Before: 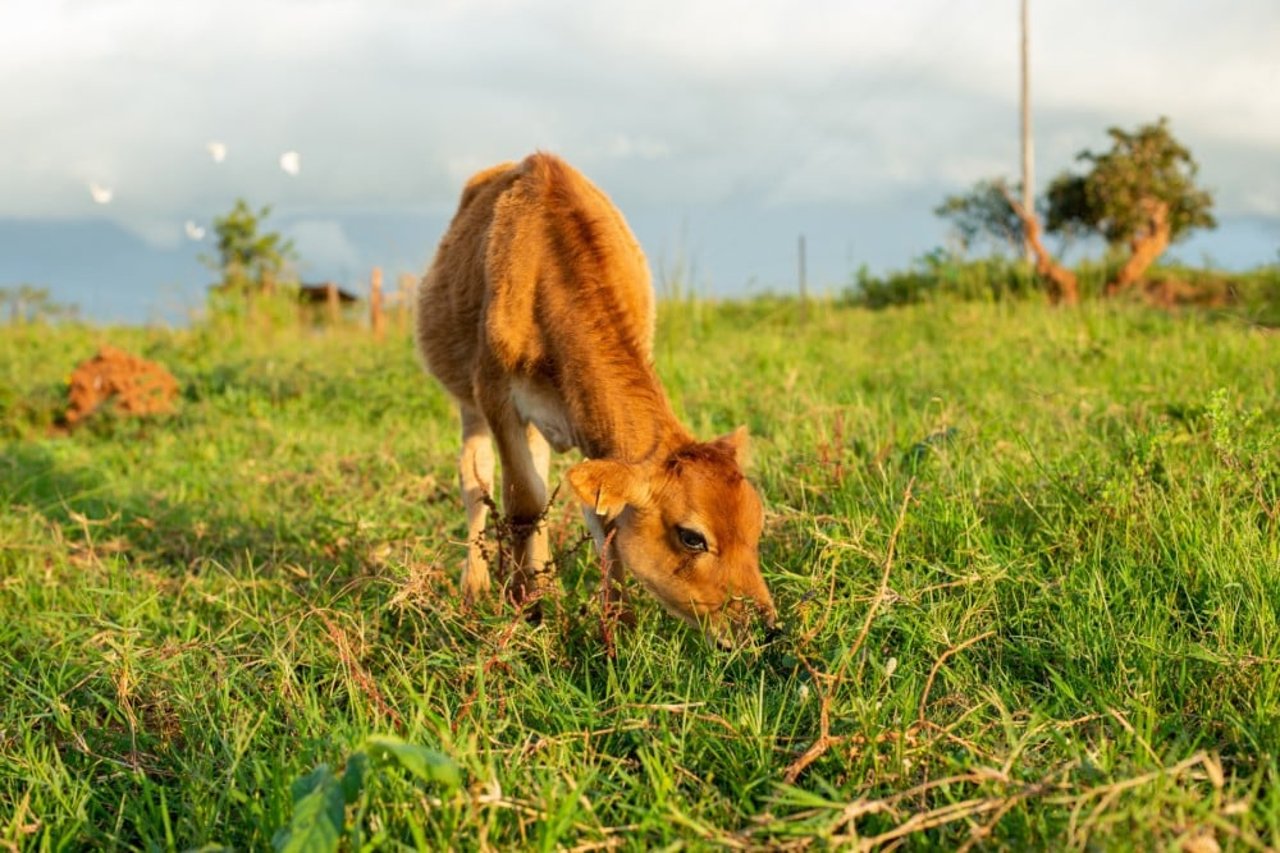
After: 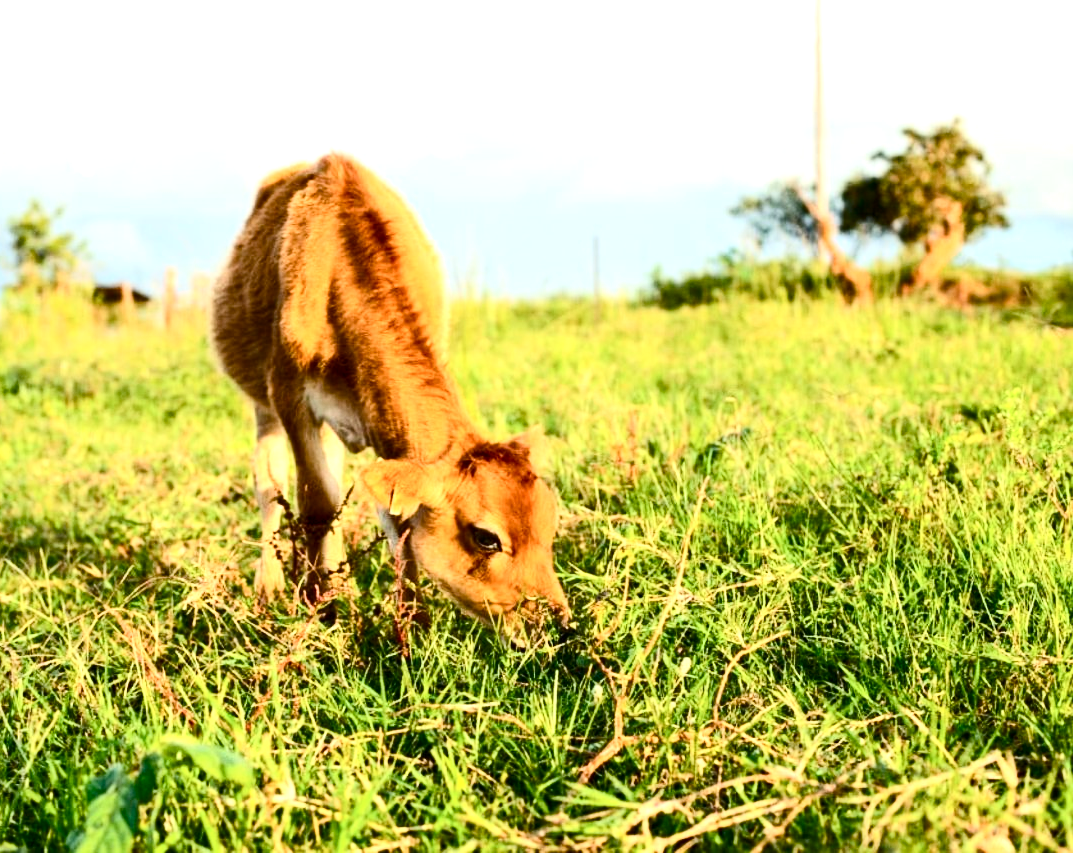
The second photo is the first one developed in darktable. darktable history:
exposure: exposure 0.496 EV, compensate highlight preservation false
tone equalizer: -8 EV -0.417 EV, -7 EV -0.389 EV, -6 EV -0.333 EV, -5 EV -0.222 EV, -3 EV 0.222 EV, -2 EV 0.333 EV, -1 EV 0.389 EV, +0 EV 0.417 EV, edges refinement/feathering 500, mask exposure compensation -1.57 EV, preserve details no
contrast brightness saturation: contrast 0.28
crop: left 16.145%
color balance rgb: perceptual saturation grading › global saturation 20%, perceptual saturation grading › highlights -25%, perceptual saturation grading › shadows 25%
